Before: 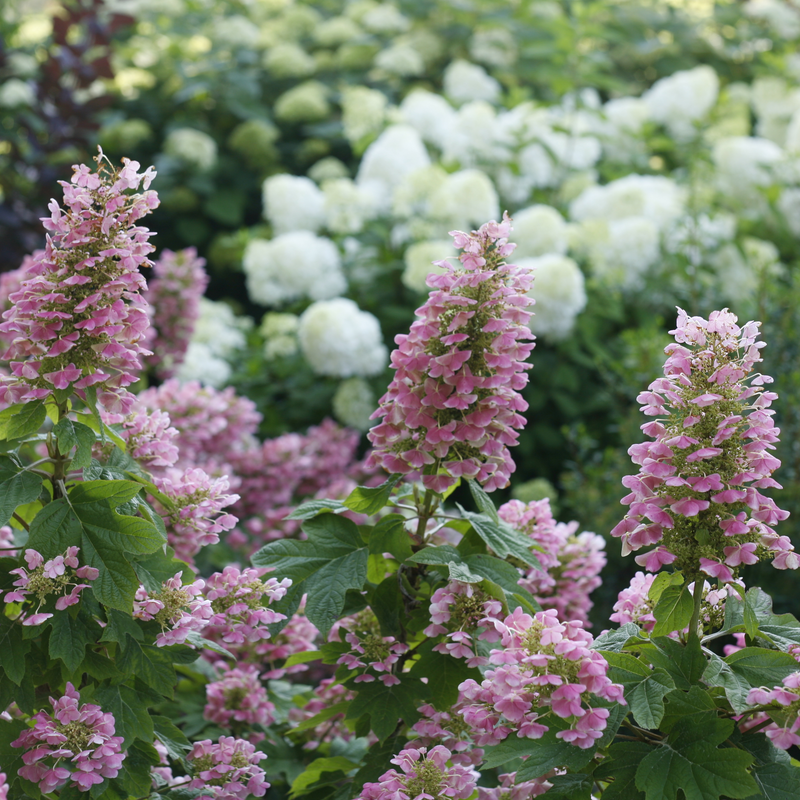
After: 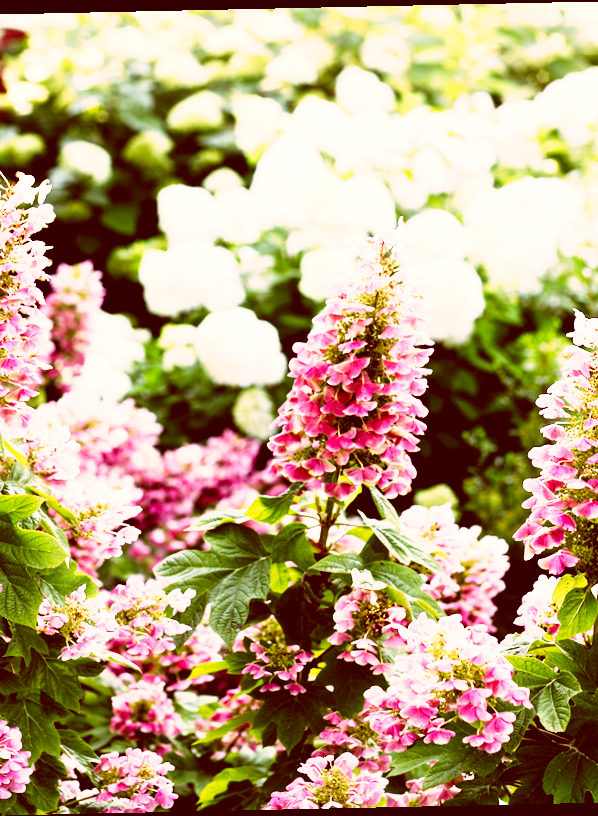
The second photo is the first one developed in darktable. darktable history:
rotate and perspective: rotation -1.24°, automatic cropping off
color correction: highlights a* 9.03, highlights b* 8.71, shadows a* 40, shadows b* 40, saturation 0.8
exposure: black level correction 0.008, exposure 0.979 EV, compensate highlight preservation false
tone curve: curves: ch0 [(0, 0) (0.003, 0.003) (0.011, 0.006) (0.025, 0.01) (0.044, 0.015) (0.069, 0.02) (0.1, 0.027) (0.136, 0.036) (0.177, 0.05) (0.224, 0.07) (0.277, 0.12) (0.335, 0.208) (0.399, 0.334) (0.468, 0.473) (0.543, 0.636) (0.623, 0.795) (0.709, 0.907) (0.801, 0.97) (0.898, 0.989) (1, 1)], preserve colors none
crop: left 13.443%, right 13.31%
